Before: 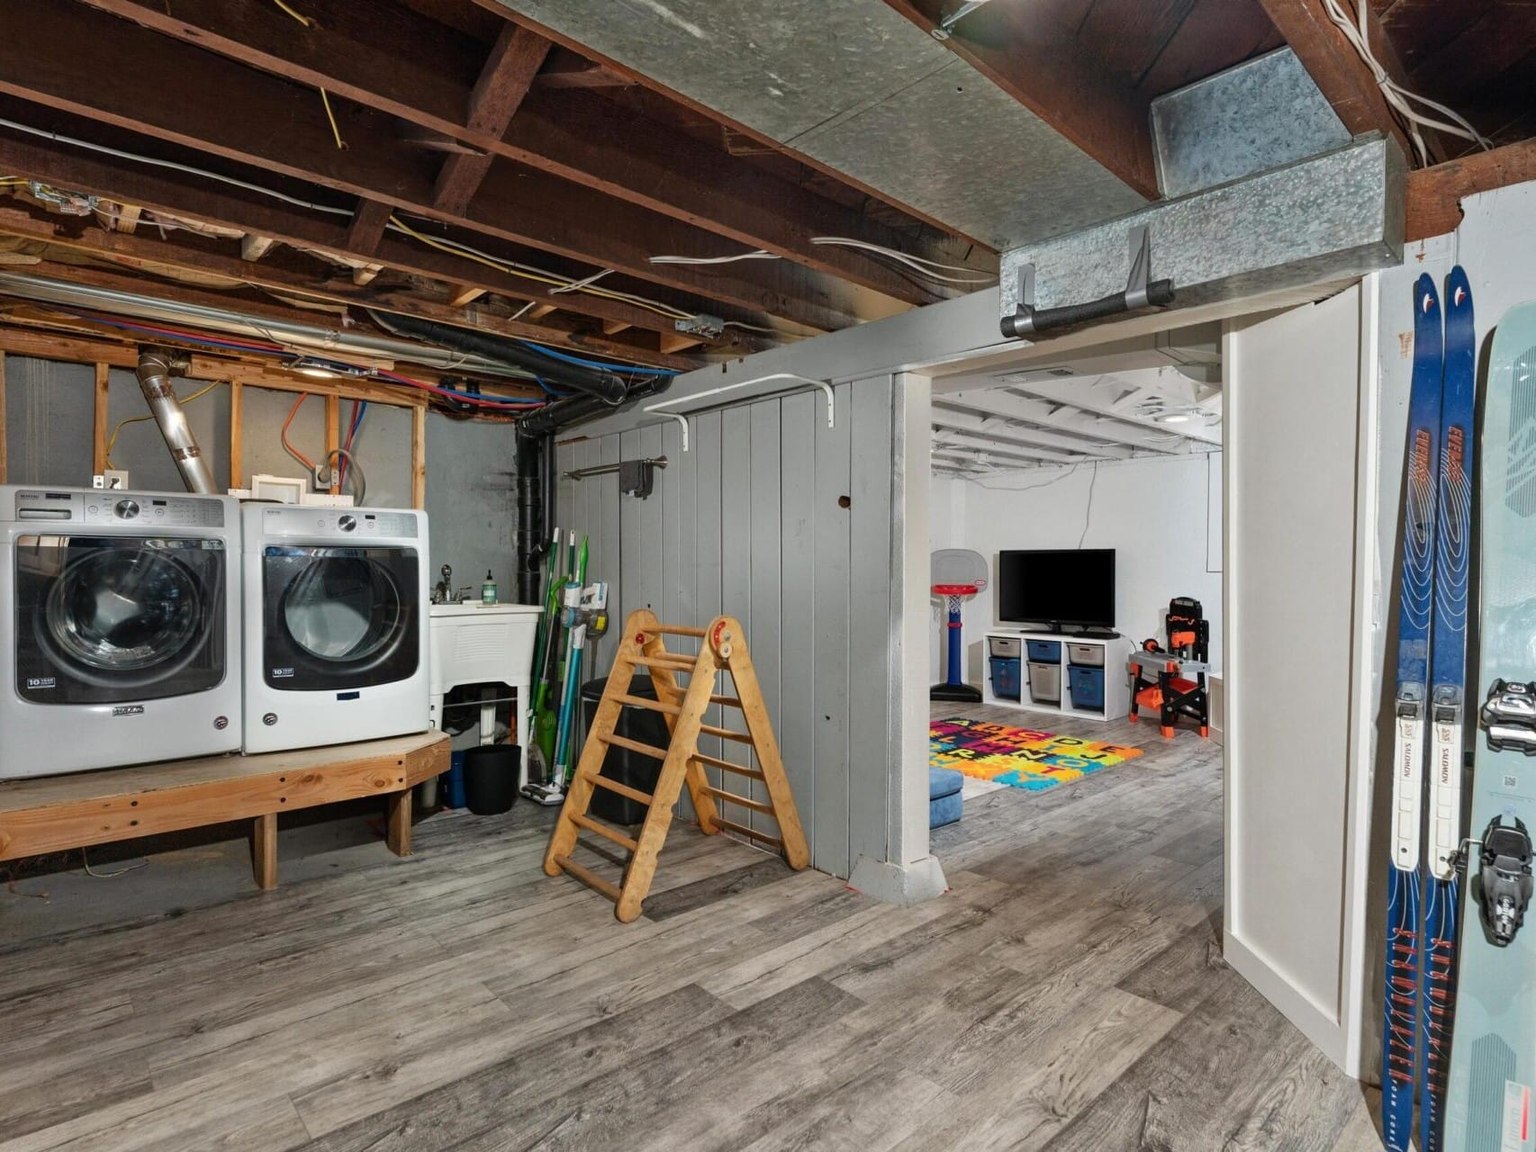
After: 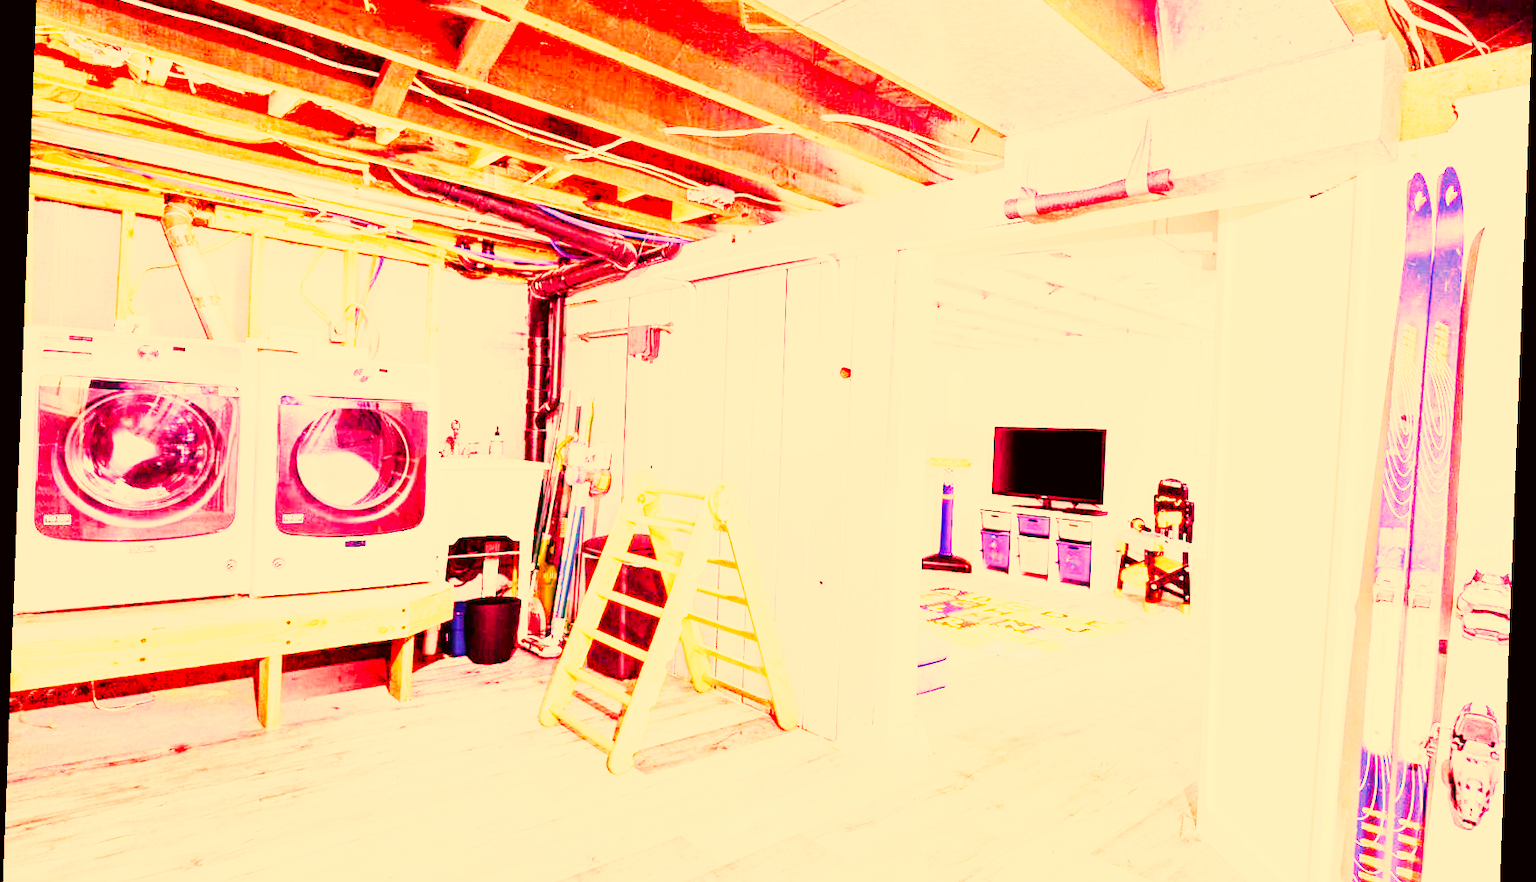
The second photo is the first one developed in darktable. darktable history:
exposure: black level correction 0, exposure 1.2 EV, compensate exposure bias true, compensate highlight preservation false
color correction: highlights a* 17.94, highlights b* 35.39, shadows a* 1.48, shadows b* 6.42, saturation 1.01
tone equalizer: on, module defaults
rgb curve: curves: ch0 [(0, 0) (0.078, 0.051) (0.929, 0.956) (1, 1)], compensate middle gray true
crop and rotate: top 12.5%, bottom 12.5%
rotate and perspective: rotation 2.17°, automatic cropping off
white balance: red 4.26, blue 1.802
base curve: curves: ch0 [(0, 0) (0.007, 0.004) (0.027, 0.03) (0.046, 0.07) (0.207, 0.54) (0.442, 0.872) (0.673, 0.972) (1, 1)], preserve colors none
